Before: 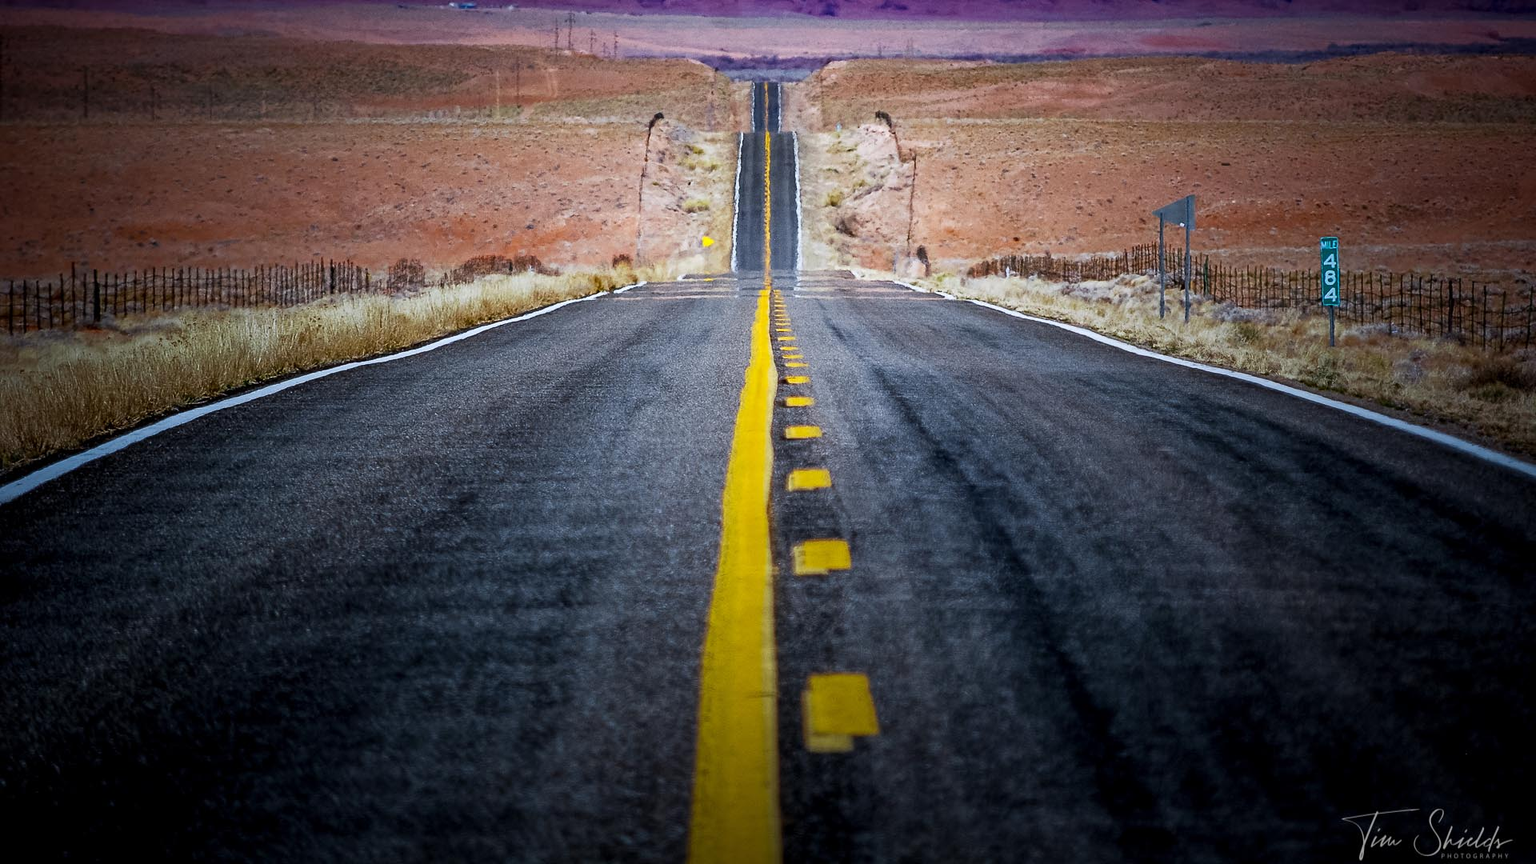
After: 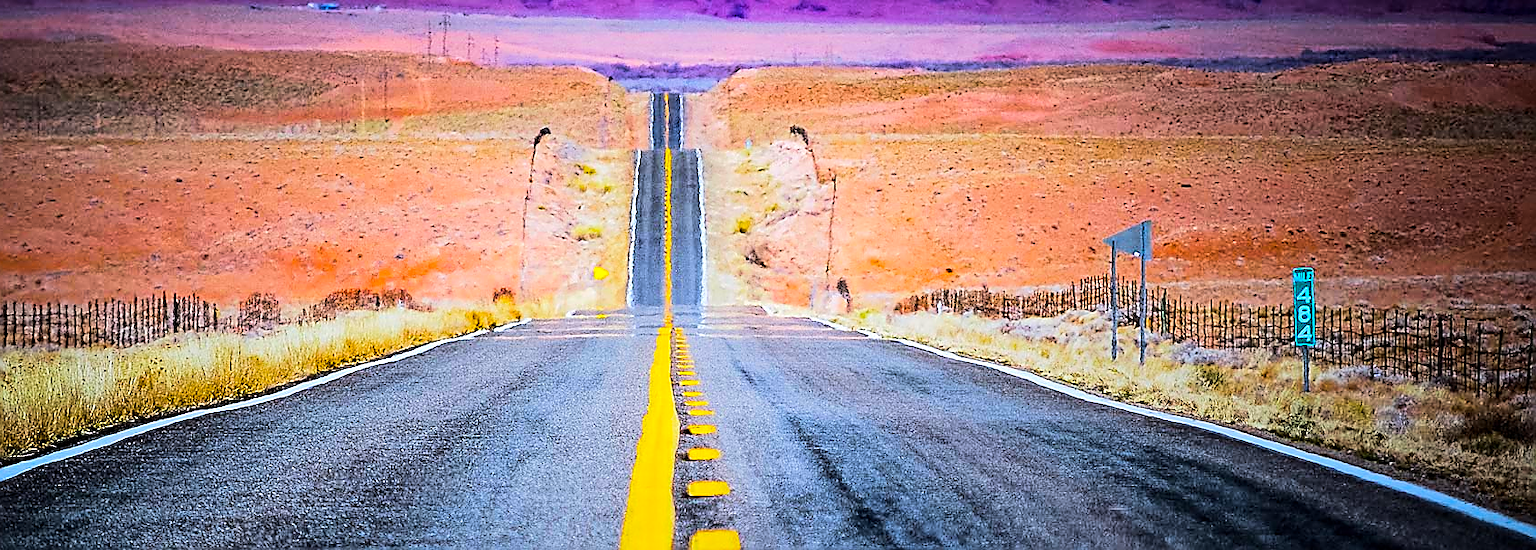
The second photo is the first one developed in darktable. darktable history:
color balance rgb: perceptual saturation grading › global saturation 61.288%, perceptual saturation grading › highlights 20.478%, perceptual saturation grading › shadows -49.345%
crop and rotate: left 11.541%, bottom 43.552%
sharpen: radius 1.404, amount 1.241, threshold 0.677
tone equalizer: -7 EV 0.162 EV, -6 EV 0.56 EV, -5 EV 1.12 EV, -4 EV 1.36 EV, -3 EV 1.13 EV, -2 EV 0.6 EV, -1 EV 0.151 EV, edges refinement/feathering 500, mask exposure compensation -1.57 EV, preserve details no
